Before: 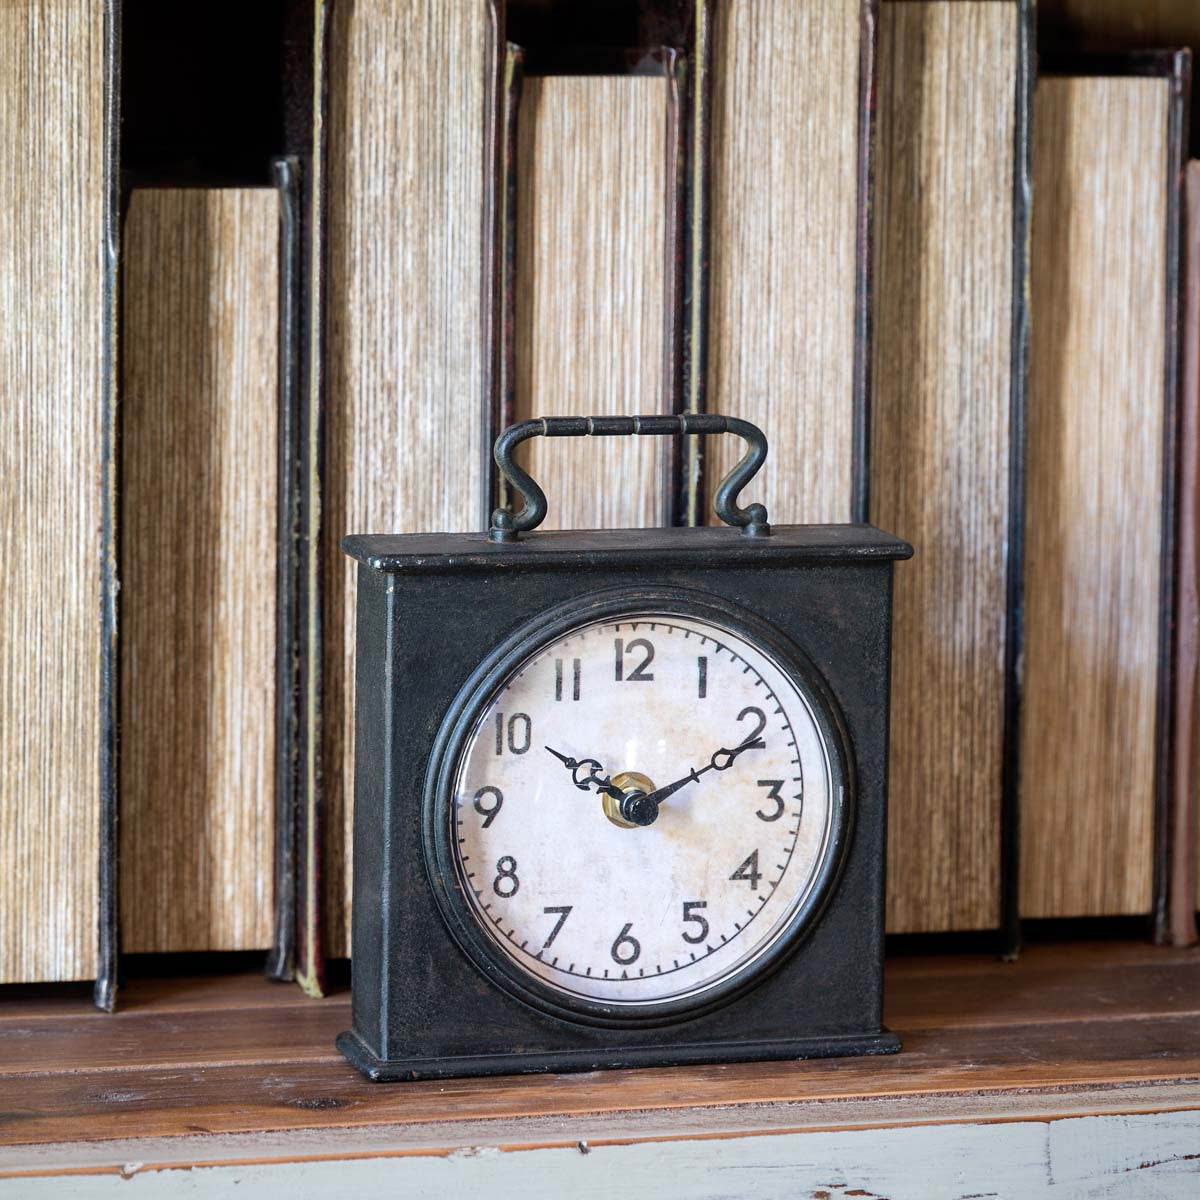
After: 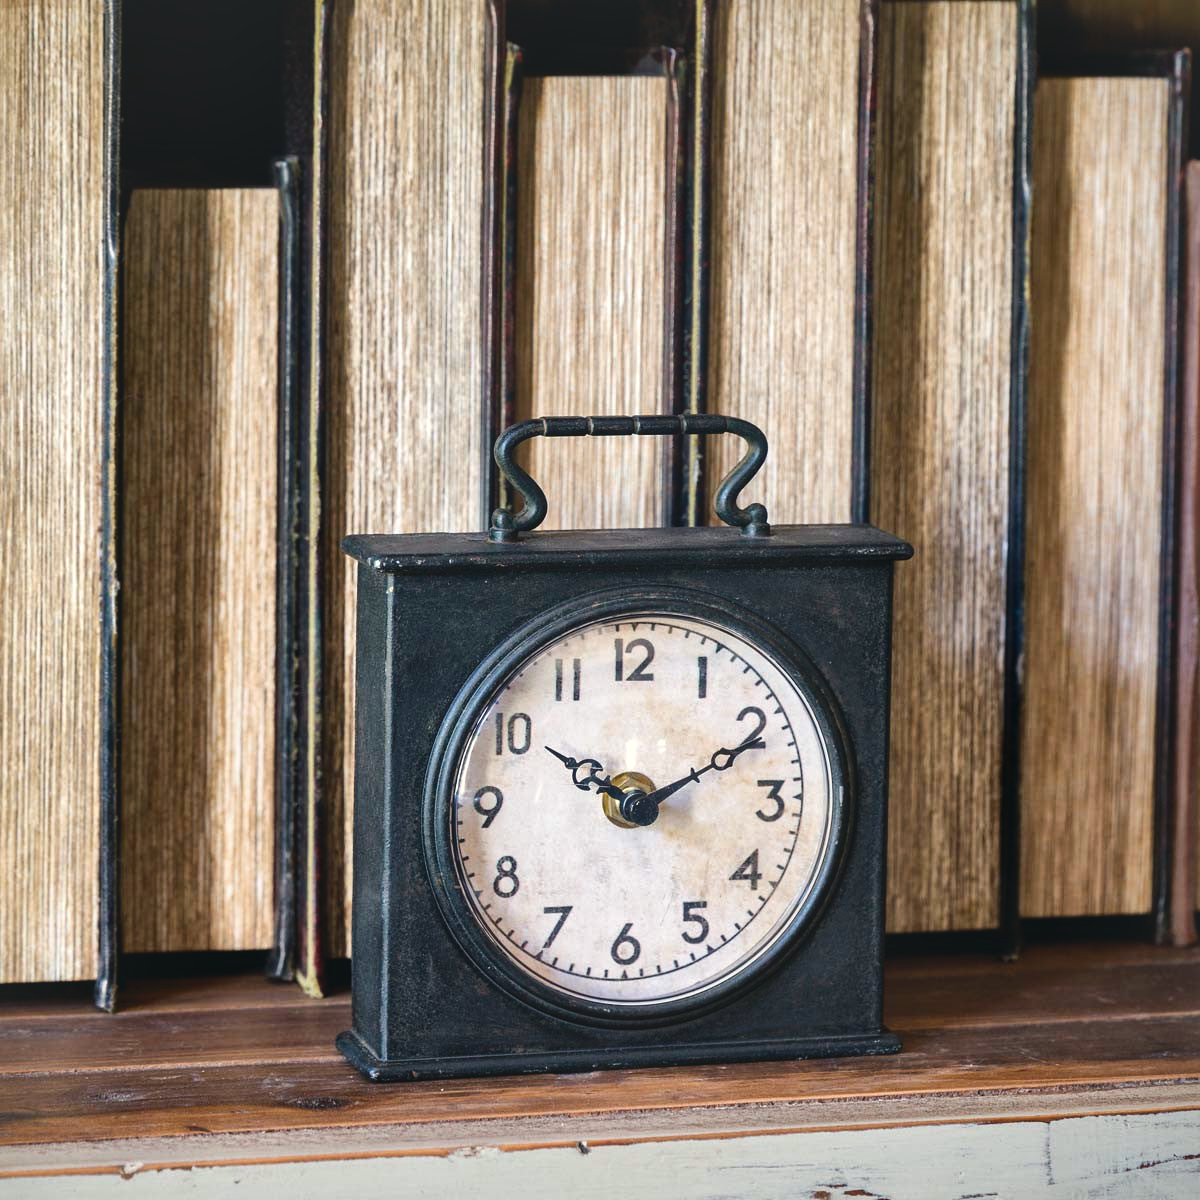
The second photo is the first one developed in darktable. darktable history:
local contrast: mode bilateral grid, contrast 70, coarseness 75, detail 180%, midtone range 0.2
exposure: black level correction -0.014, exposure -0.193 EV, compensate highlight preservation false
rgb levels: preserve colors max RGB
color balance rgb: shadows lift › chroma 2%, shadows lift › hue 219.6°, power › hue 313.2°, highlights gain › chroma 3%, highlights gain › hue 75.6°, global offset › luminance 0.5%, perceptual saturation grading › global saturation 15.33%, perceptual saturation grading › highlights -19.33%, perceptual saturation grading › shadows 20%, global vibrance 20%
